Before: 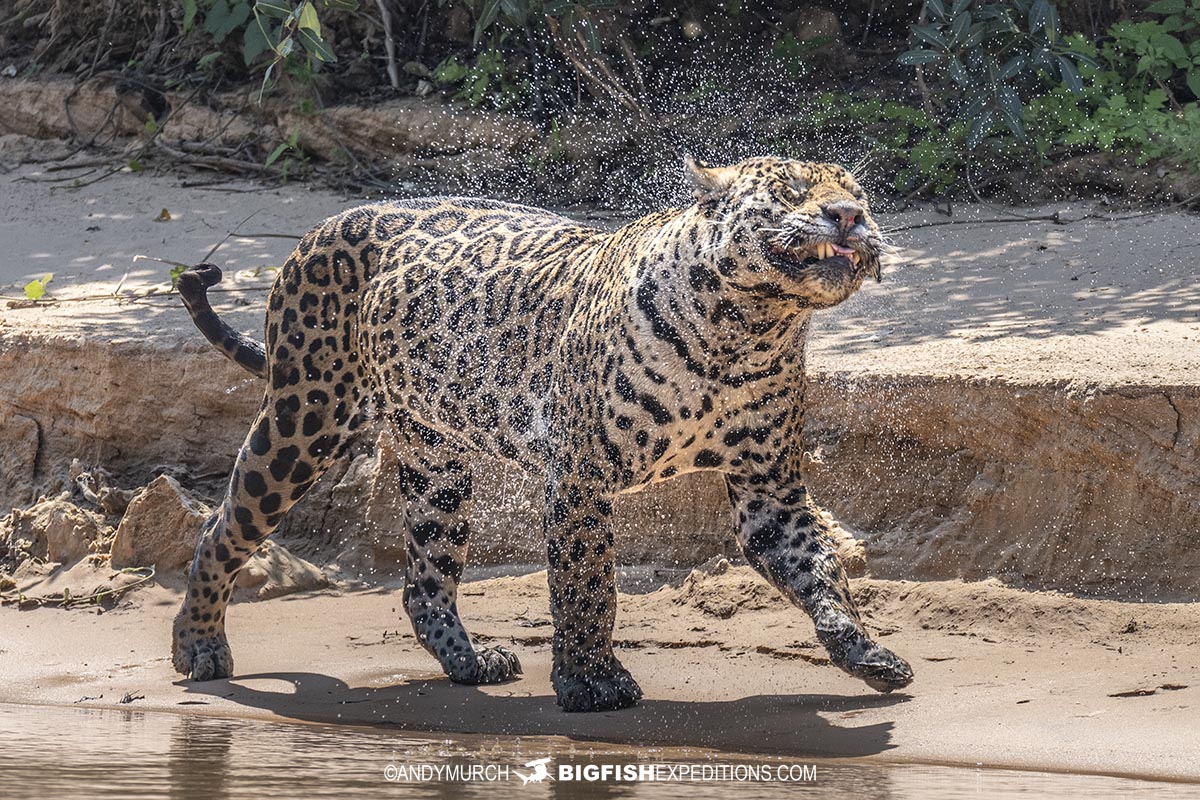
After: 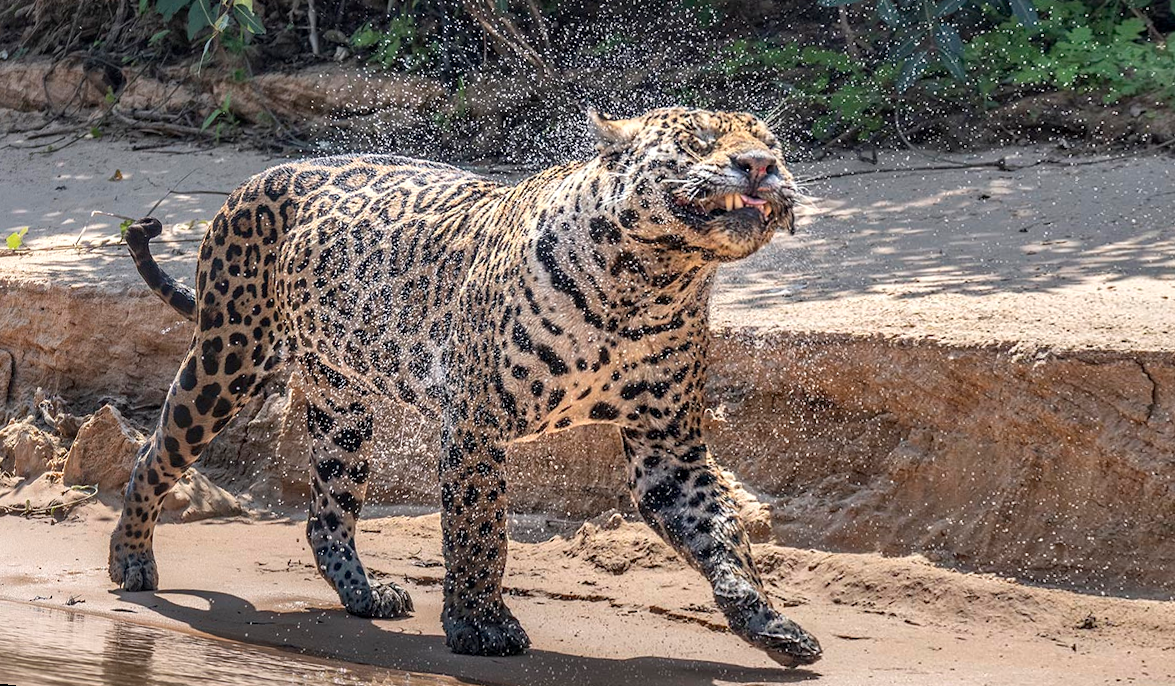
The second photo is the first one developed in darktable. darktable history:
rotate and perspective: rotation 1.69°, lens shift (vertical) -0.023, lens shift (horizontal) -0.291, crop left 0.025, crop right 0.988, crop top 0.092, crop bottom 0.842
contrast equalizer: octaves 7, y [[0.6 ×6], [0.55 ×6], [0 ×6], [0 ×6], [0 ×6]], mix 0.15
